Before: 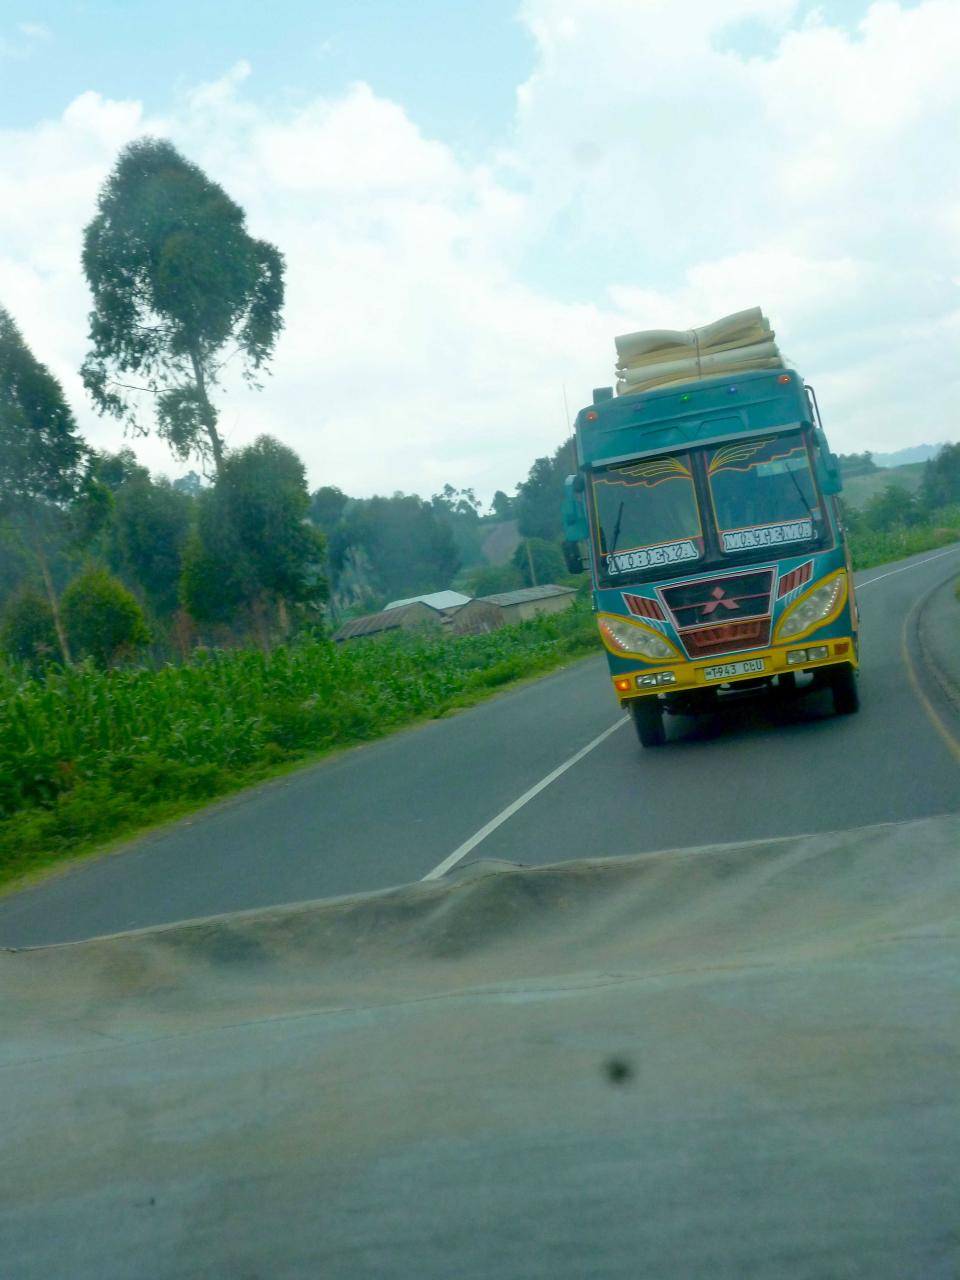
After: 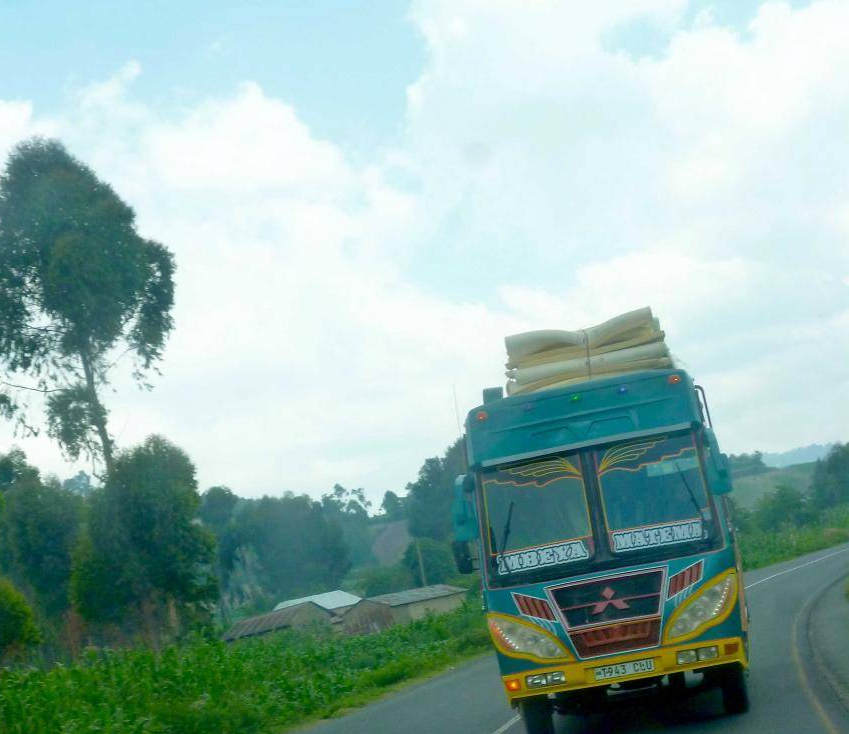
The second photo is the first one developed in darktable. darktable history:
crop and rotate: left 11.514%, bottom 42.63%
